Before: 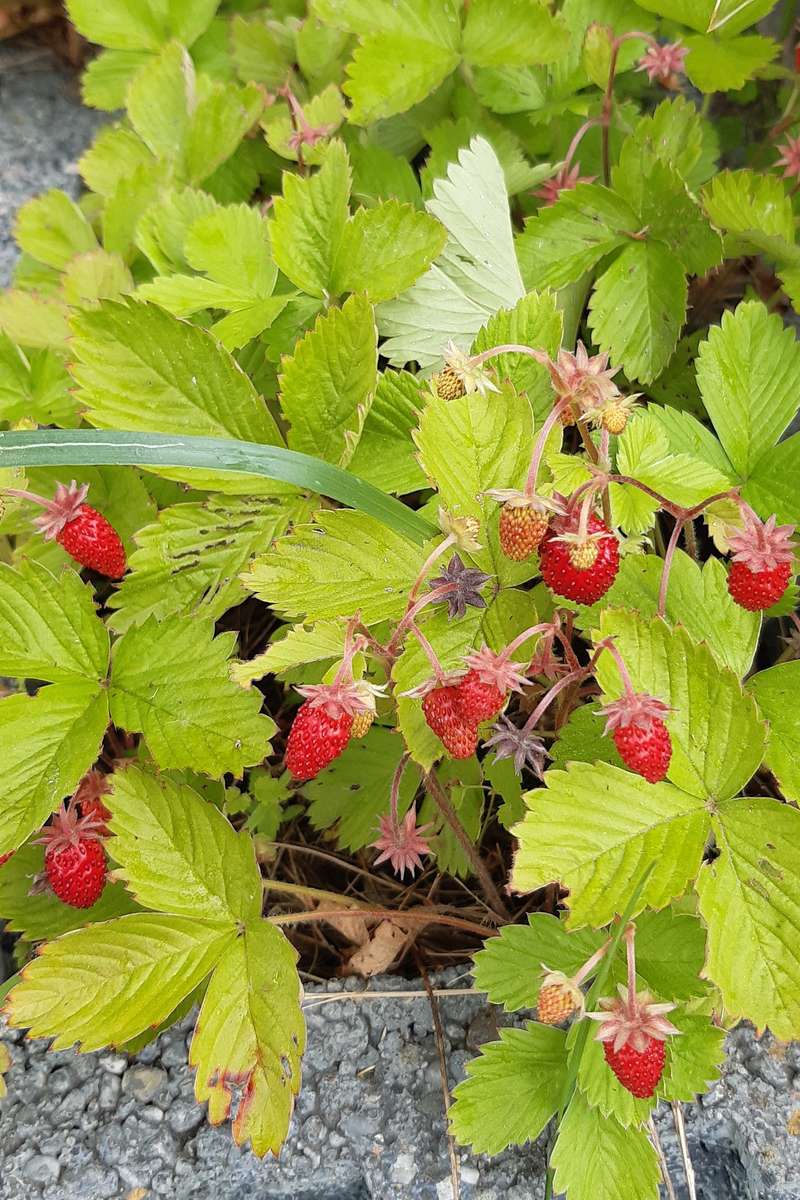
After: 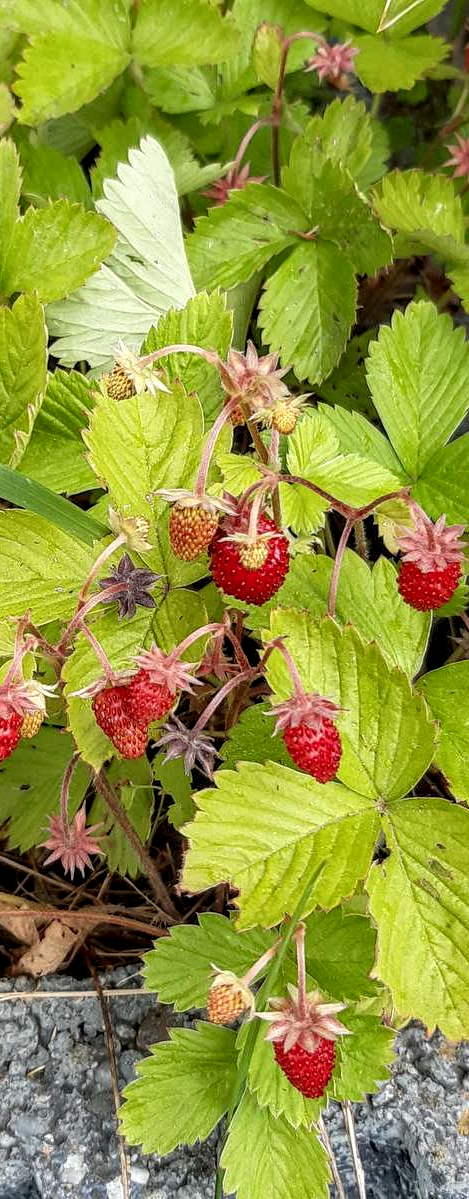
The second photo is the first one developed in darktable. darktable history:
local contrast: highlights 24%, detail 150%
crop: left 41.359%
